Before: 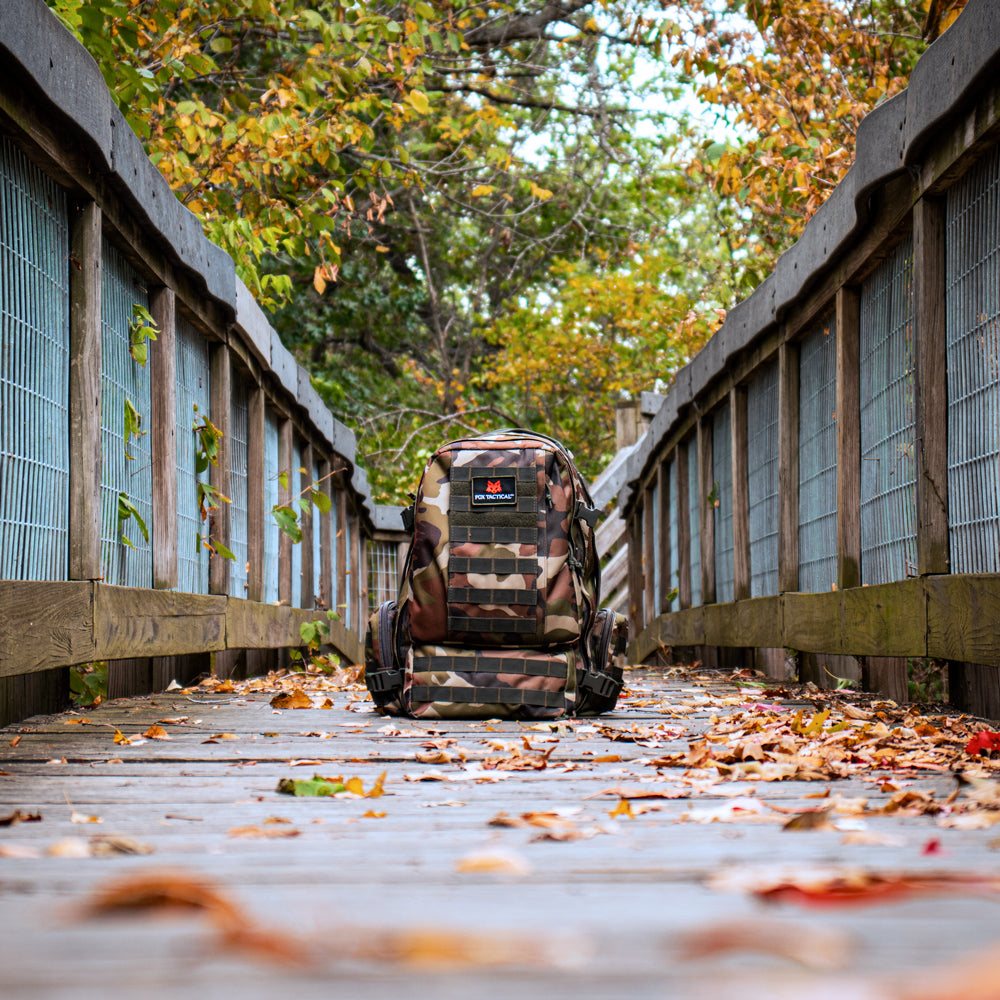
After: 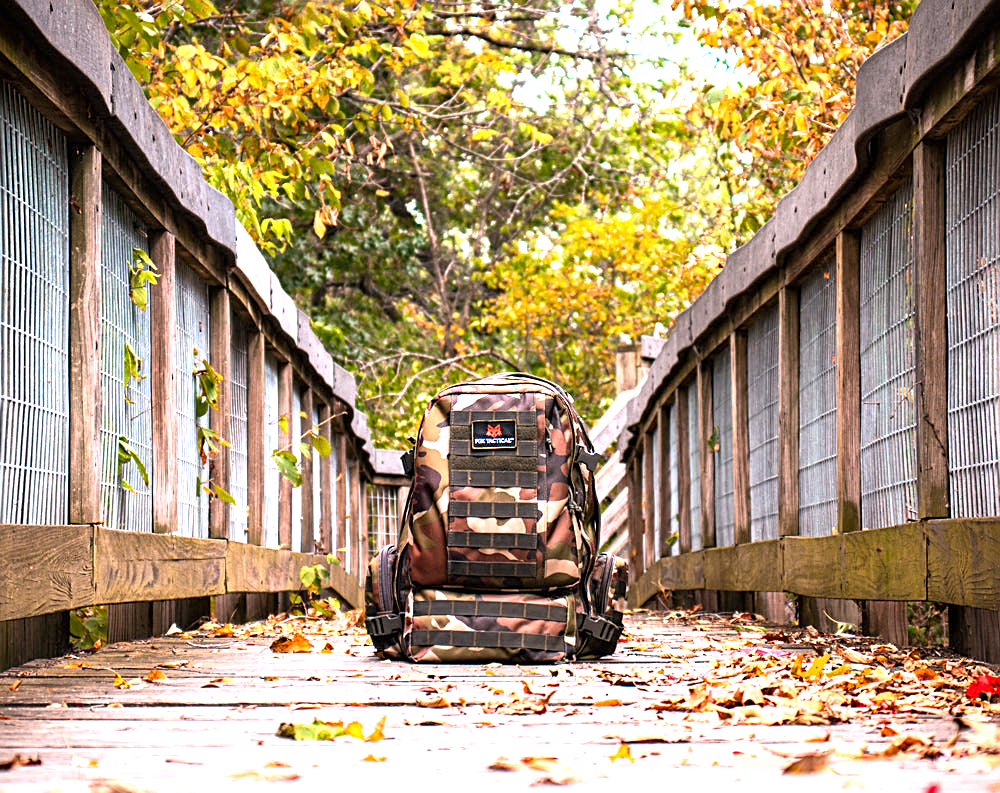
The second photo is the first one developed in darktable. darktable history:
color correction: highlights a* 12.23, highlights b* 5.41
crop and rotate: top 5.667%, bottom 14.937%
exposure: black level correction 0, exposure 1.1 EV, compensate exposure bias true, compensate highlight preservation false
color contrast: green-magenta contrast 0.96
sharpen: on, module defaults
white balance: red 1.009, blue 0.985
